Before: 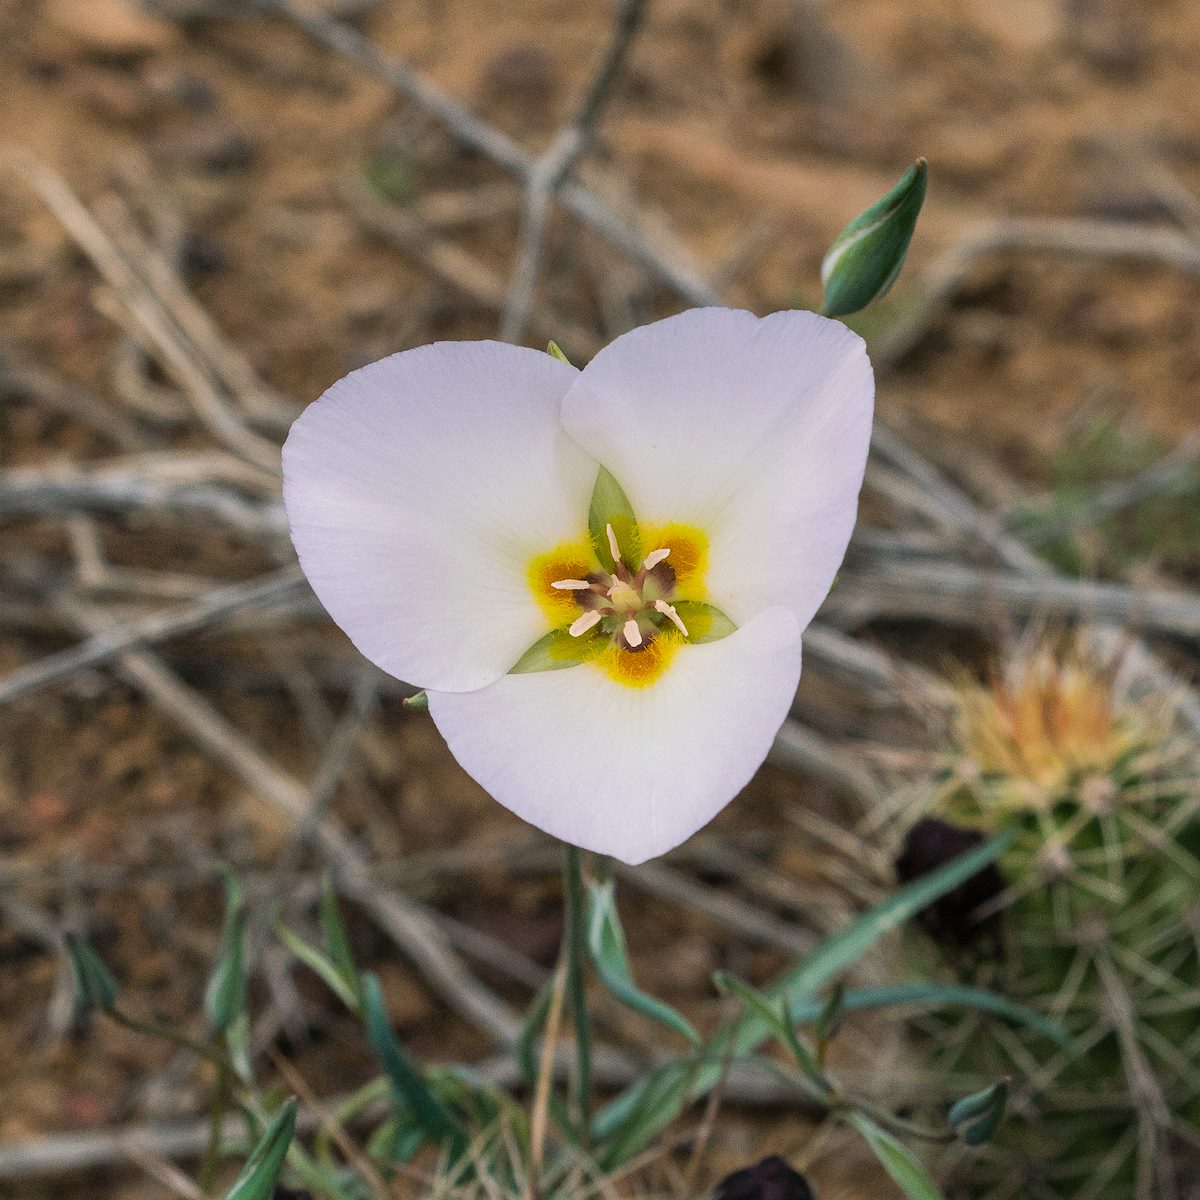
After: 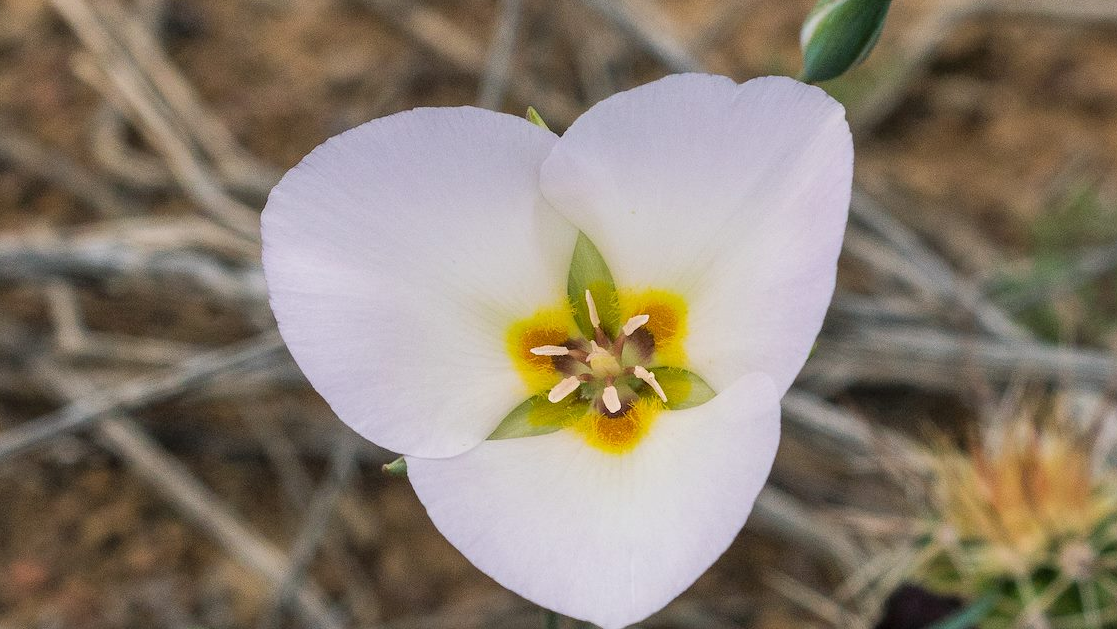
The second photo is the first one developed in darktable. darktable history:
crop: left 1.828%, top 19.573%, right 5.05%, bottom 27.976%
